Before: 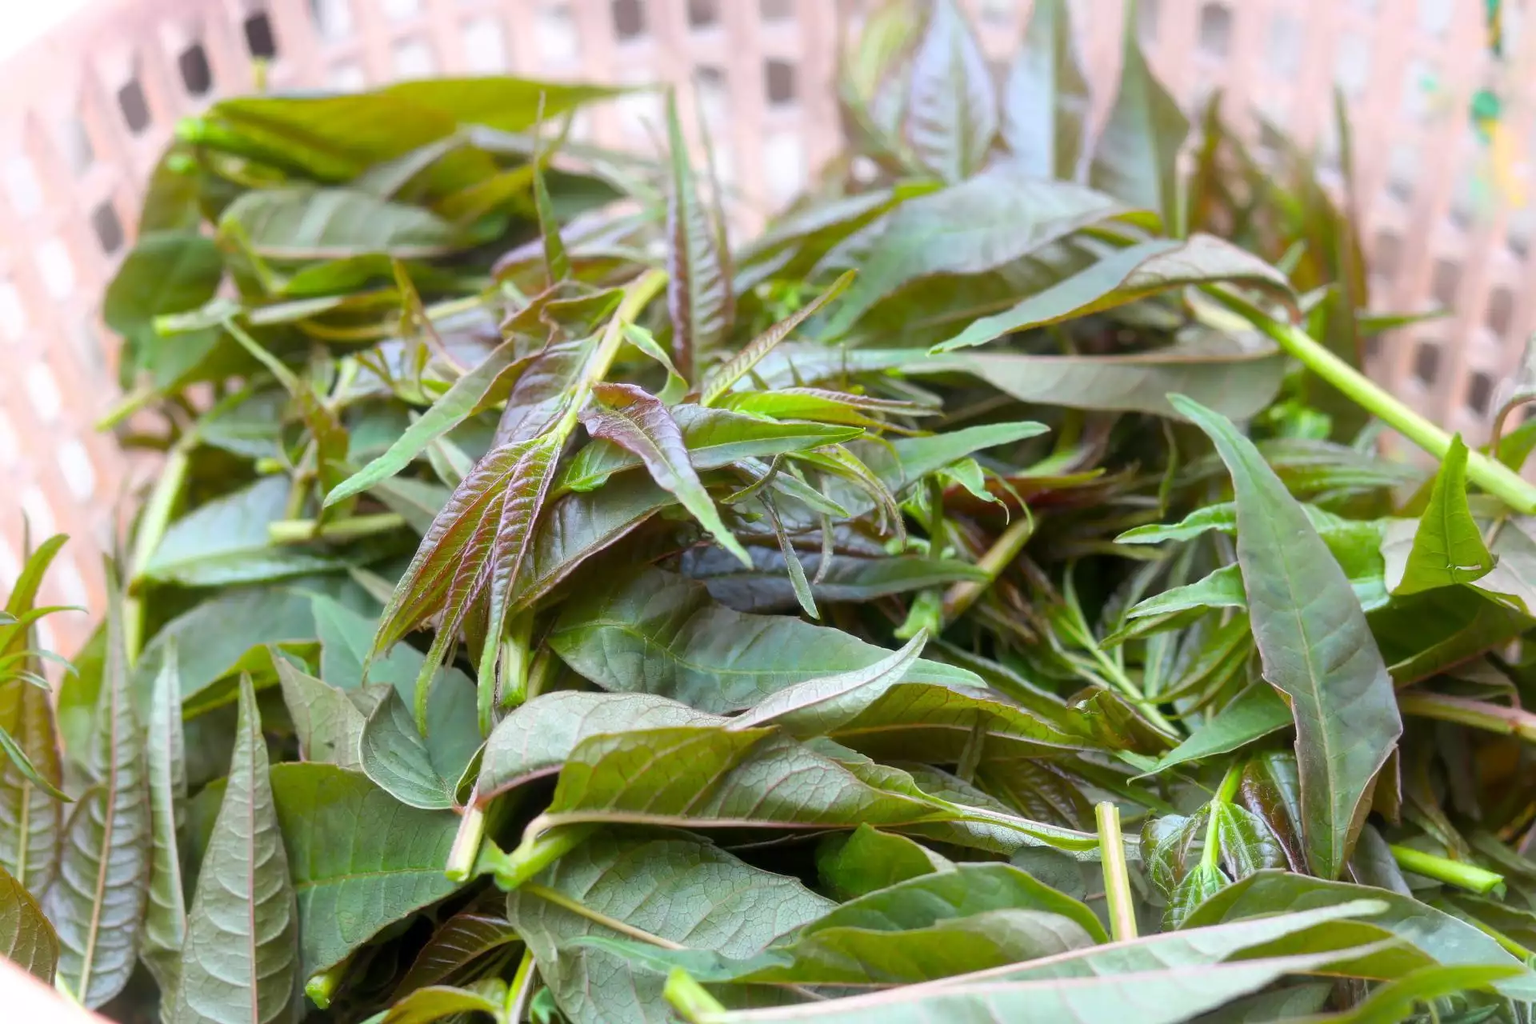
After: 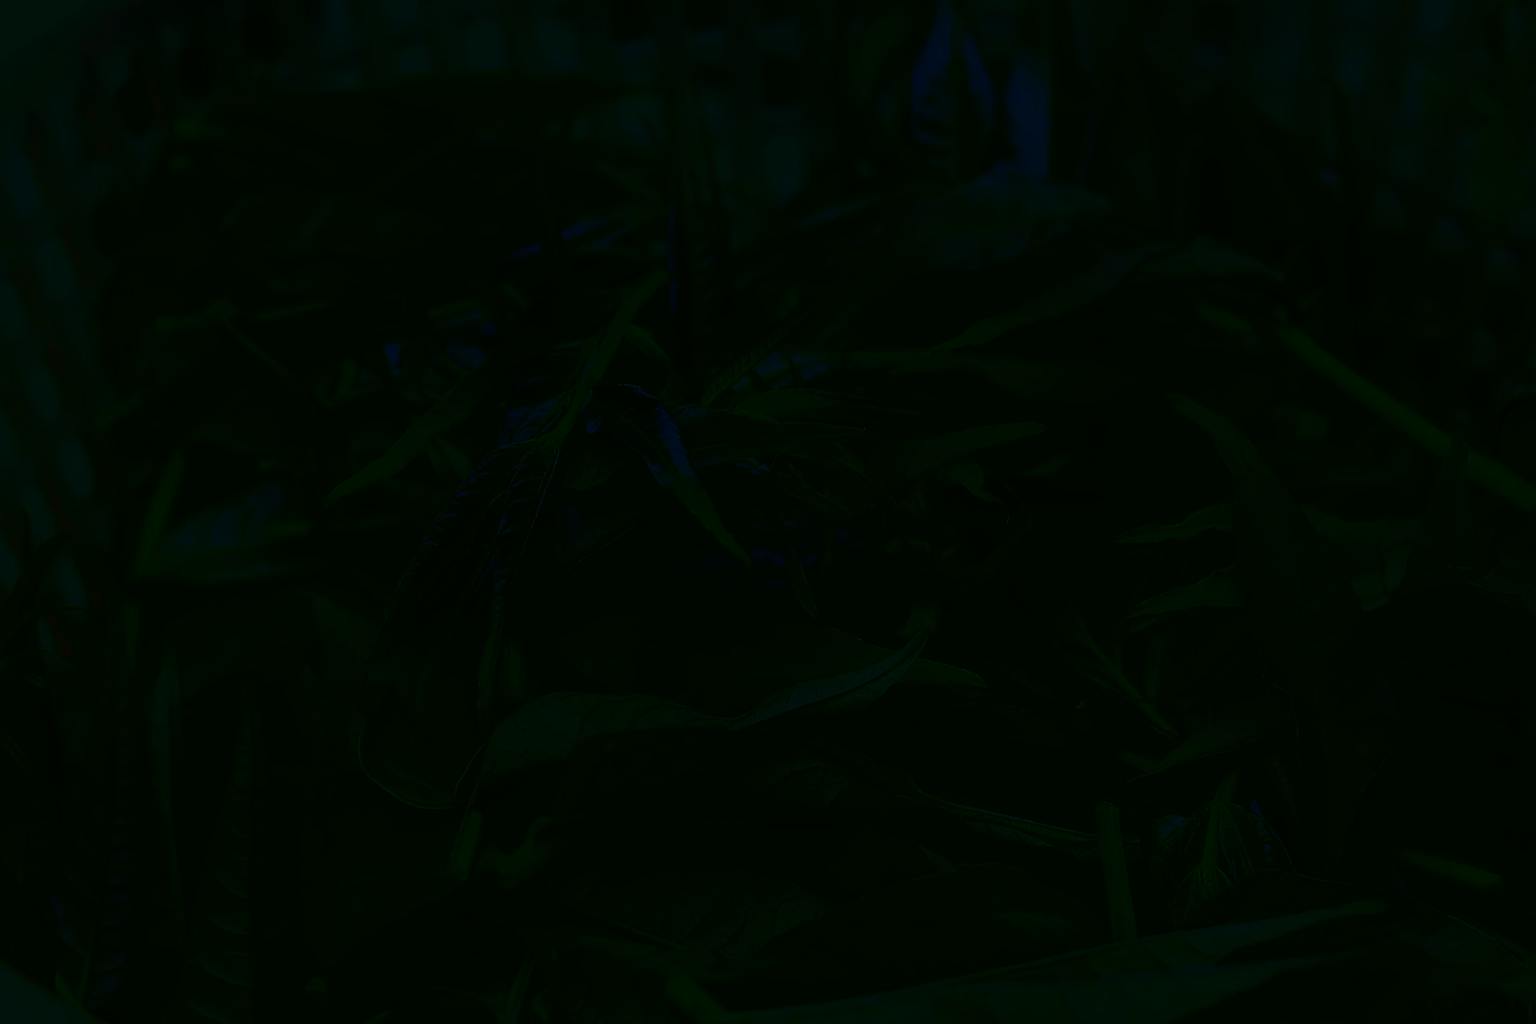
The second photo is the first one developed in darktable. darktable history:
color correction: highlights a* -0.389, highlights b* 9.35, shadows a* -8.93, shadows b* 0.975
sharpen: on, module defaults
contrast brightness saturation: brightness -0.981, saturation 0.996
tone curve: curves: ch0 [(0, 0) (0.003, 0) (0.011, 0.002) (0.025, 0.004) (0.044, 0.007) (0.069, 0.015) (0.1, 0.025) (0.136, 0.04) (0.177, 0.09) (0.224, 0.152) (0.277, 0.239) (0.335, 0.335) (0.399, 0.43) (0.468, 0.524) (0.543, 0.621) (0.623, 0.712) (0.709, 0.792) (0.801, 0.871) (0.898, 0.951) (1, 1)], preserve colors none
exposure: exposure -2.411 EV, compensate highlight preservation false
